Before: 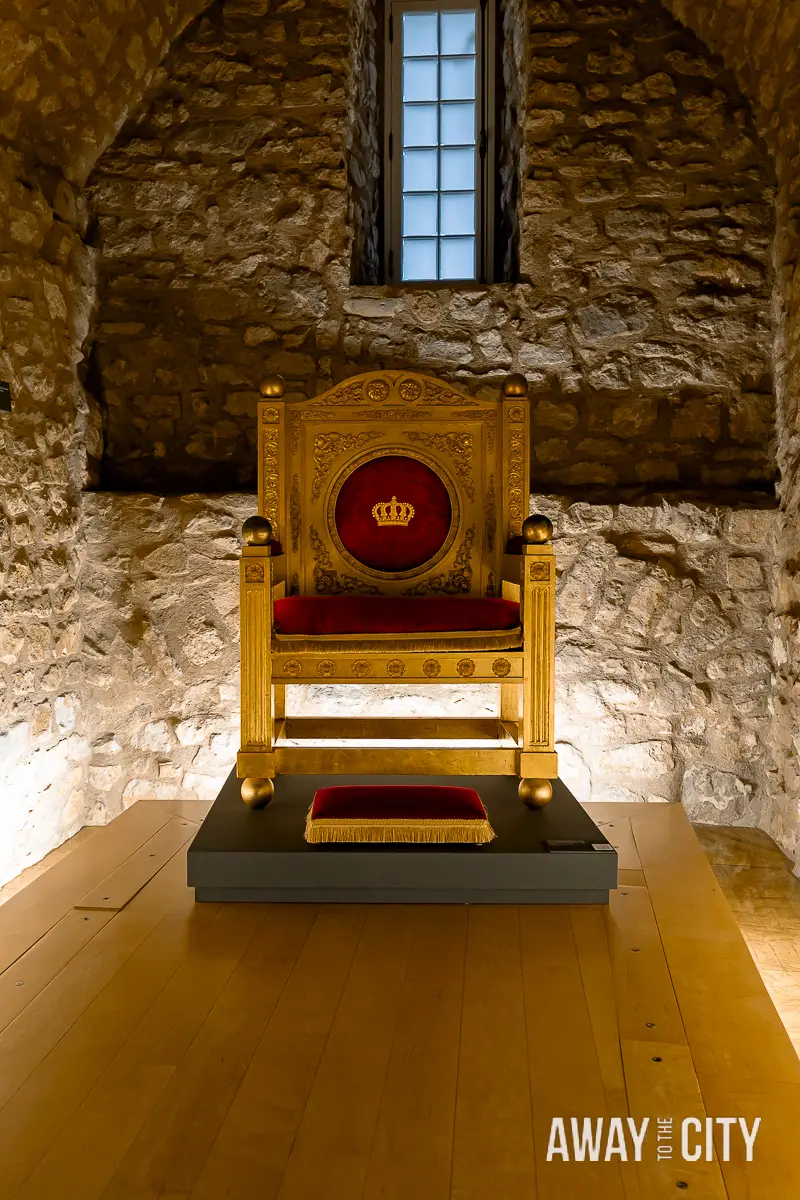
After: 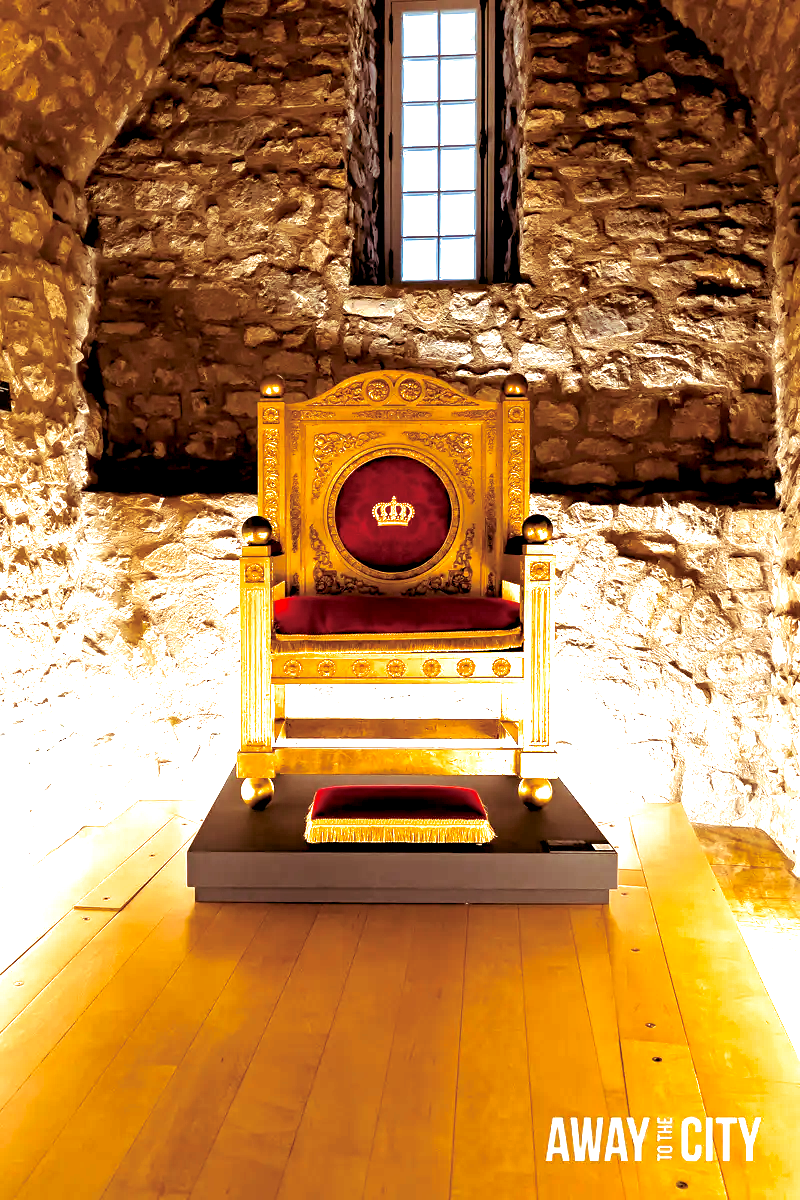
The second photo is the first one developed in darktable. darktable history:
split-toning: on, module defaults
exposure: black level correction 0.005, exposure 2.084 EV, compensate highlight preservation false
